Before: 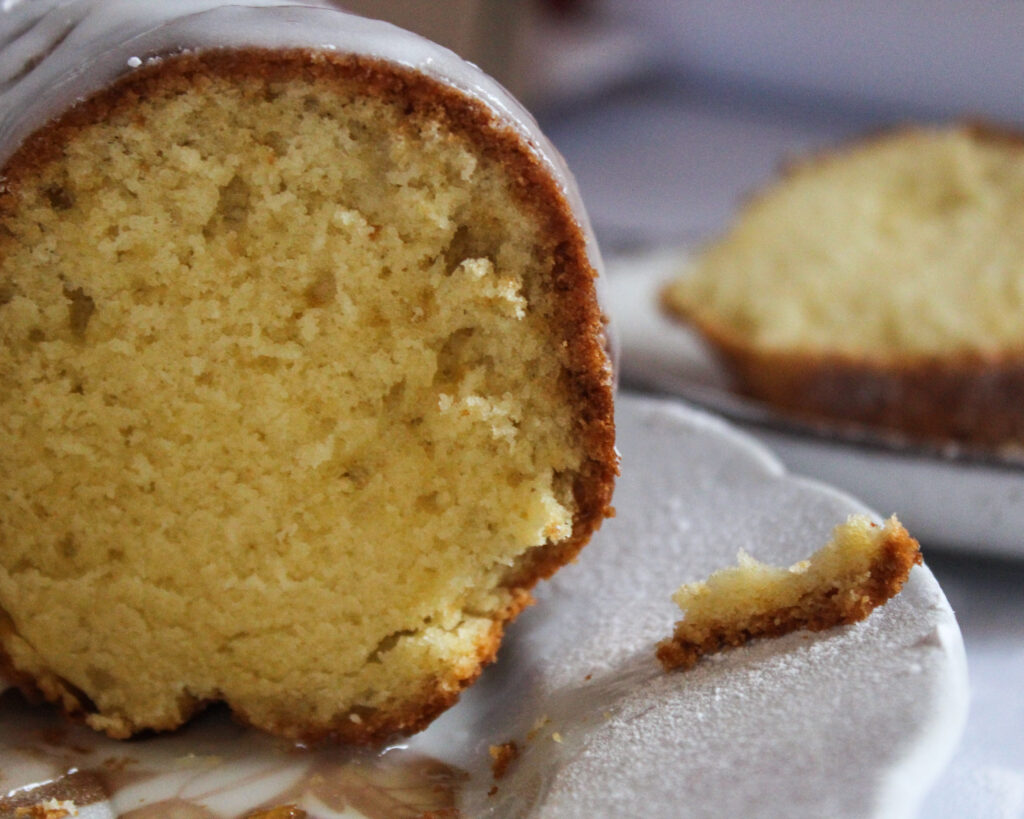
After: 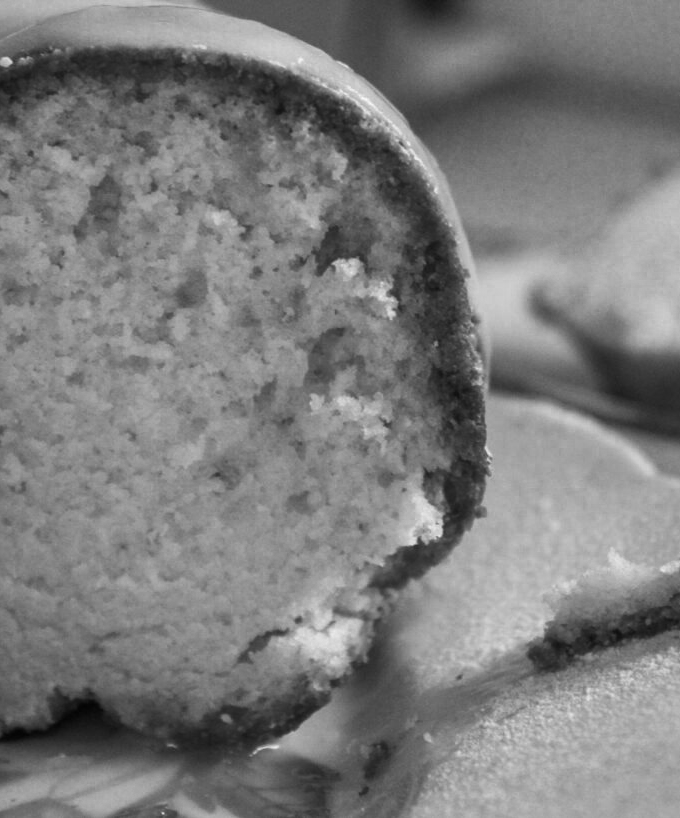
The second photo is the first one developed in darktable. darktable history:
crop and rotate: left 12.603%, right 20.918%
color zones: curves: ch0 [(0.002, 0.593) (0.143, 0.417) (0.285, 0.541) (0.455, 0.289) (0.608, 0.327) (0.727, 0.283) (0.869, 0.571) (1, 0.603)]; ch1 [(0, 0) (0.143, 0) (0.286, 0) (0.429, 0) (0.571, 0) (0.714, 0) (0.857, 0)]
